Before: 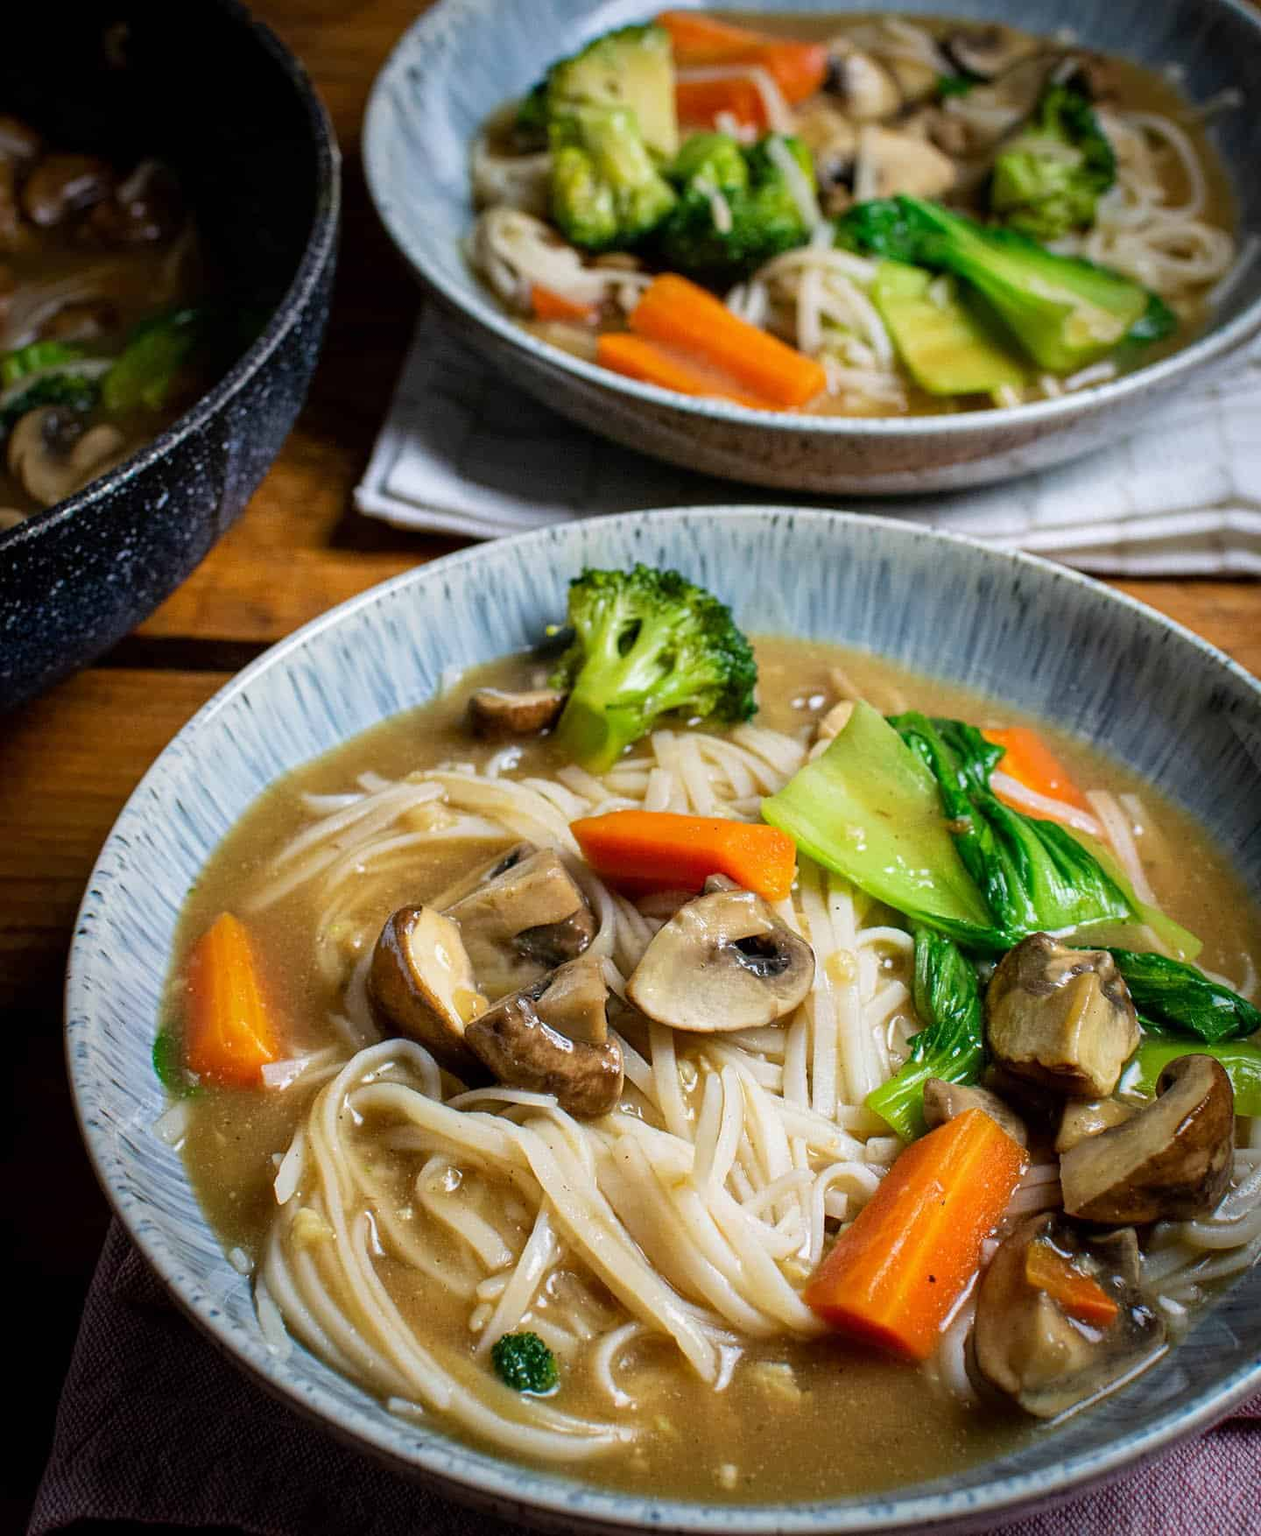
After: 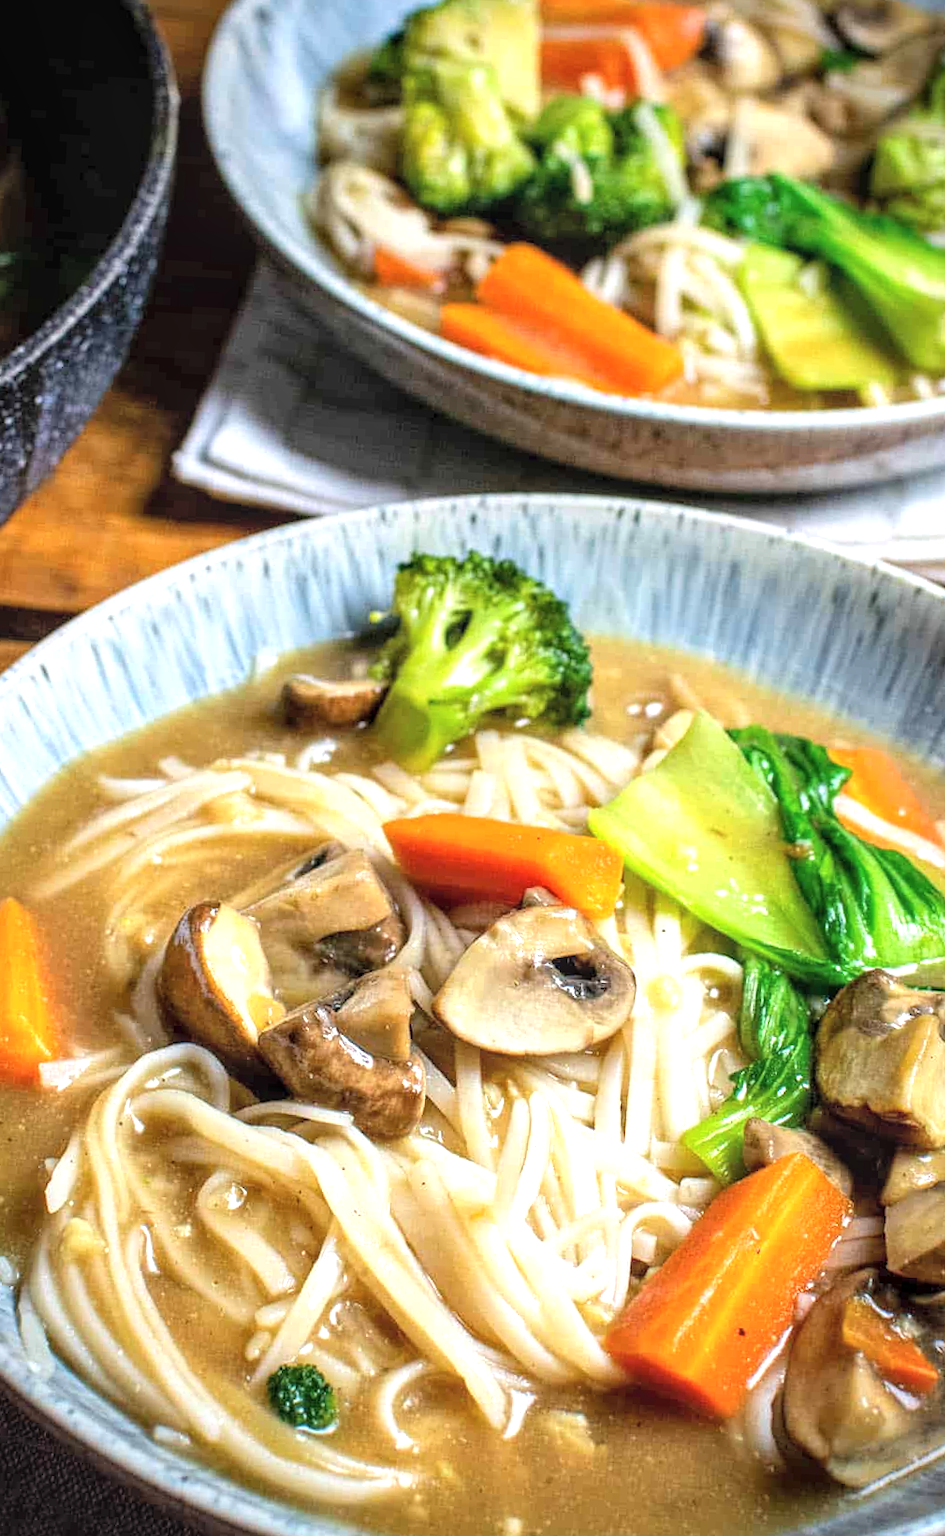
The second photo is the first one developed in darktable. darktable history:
exposure: black level correction 0, exposure 0.7 EV, compensate exposure bias true, compensate highlight preservation false
crop and rotate: angle -3.27°, left 14.277%, top 0.028%, right 10.766%, bottom 0.028%
local contrast: on, module defaults
contrast brightness saturation: brightness 0.13
